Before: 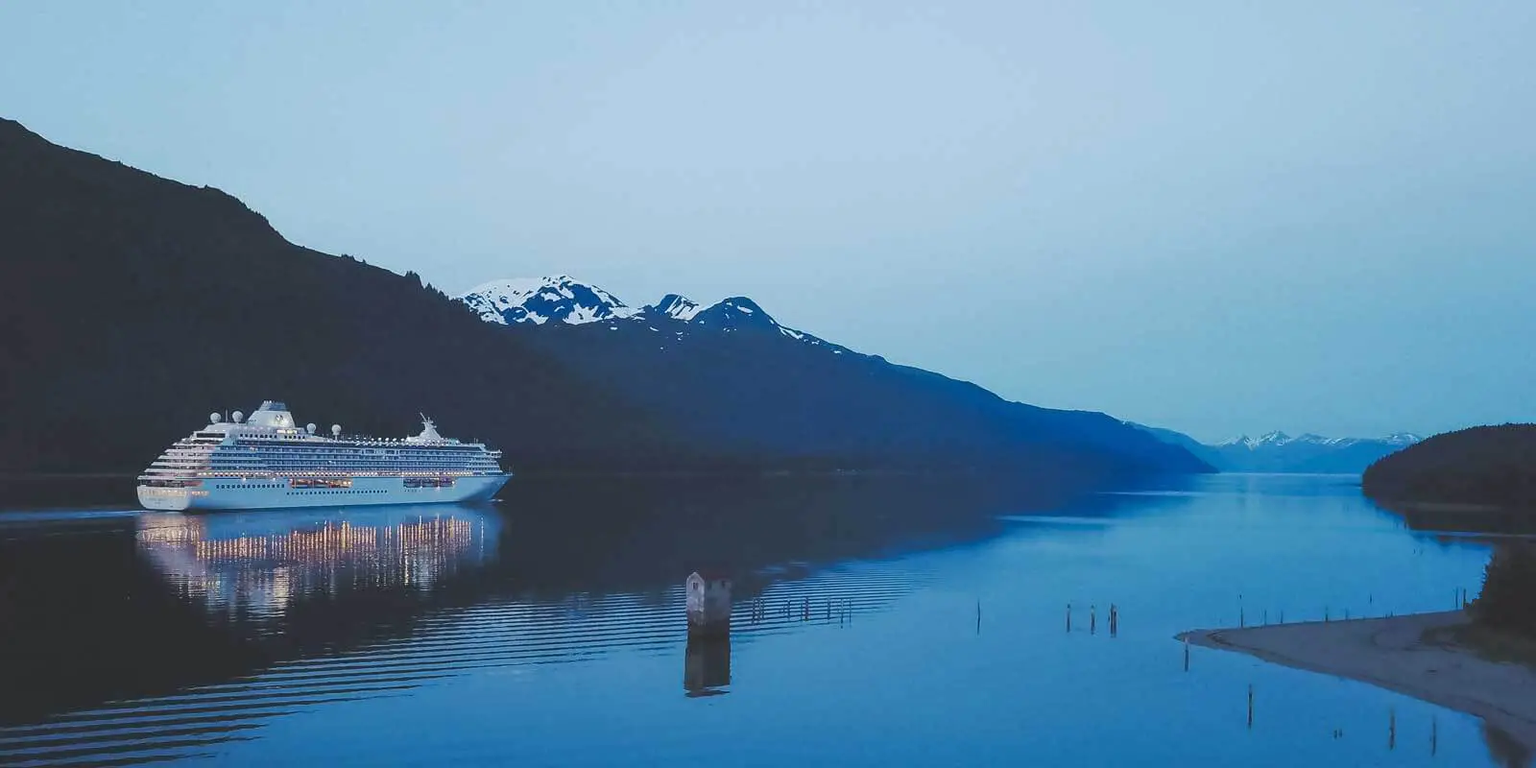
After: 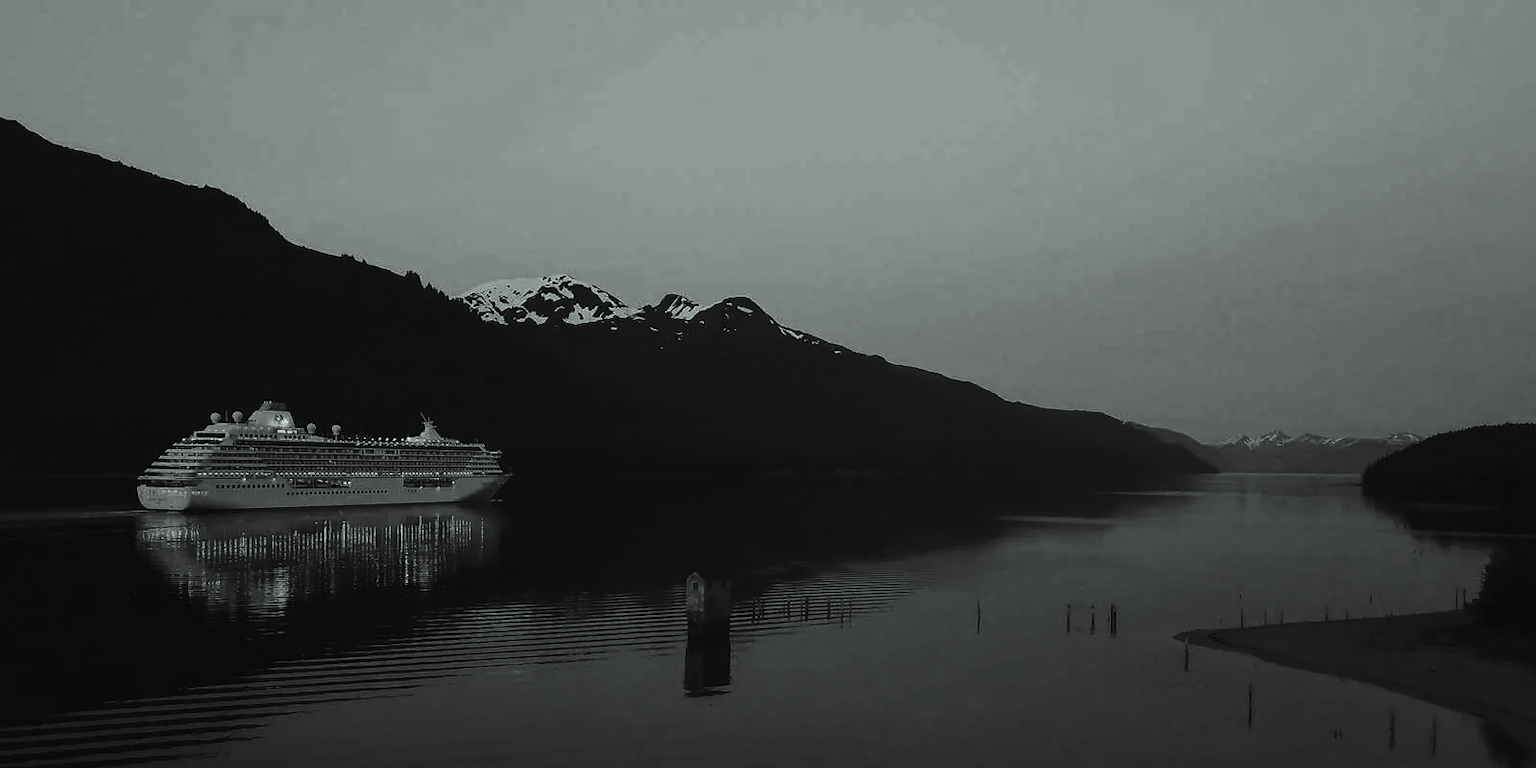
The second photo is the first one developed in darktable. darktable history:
color correction: highlights a* -6.69, highlights b* 0.49
contrast brightness saturation: contrast -0.03, brightness -0.59, saturation -1
